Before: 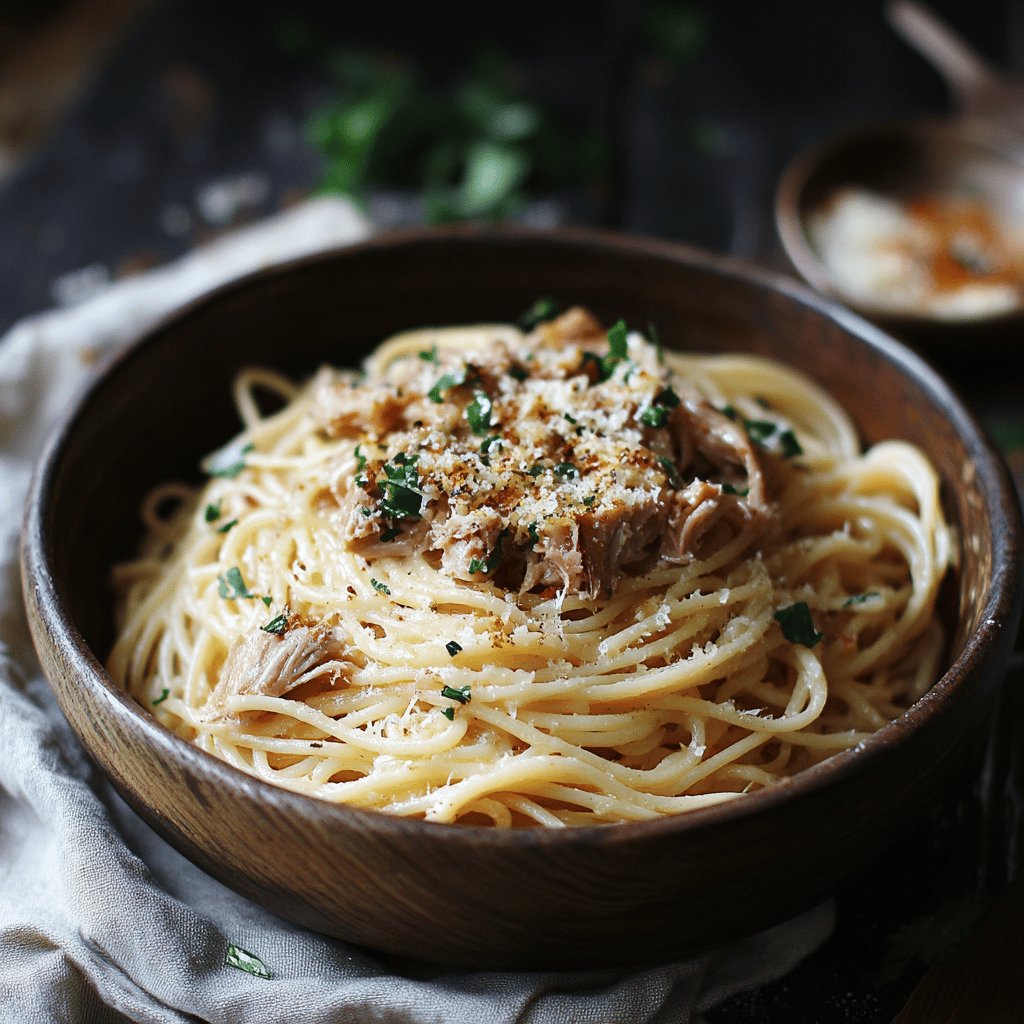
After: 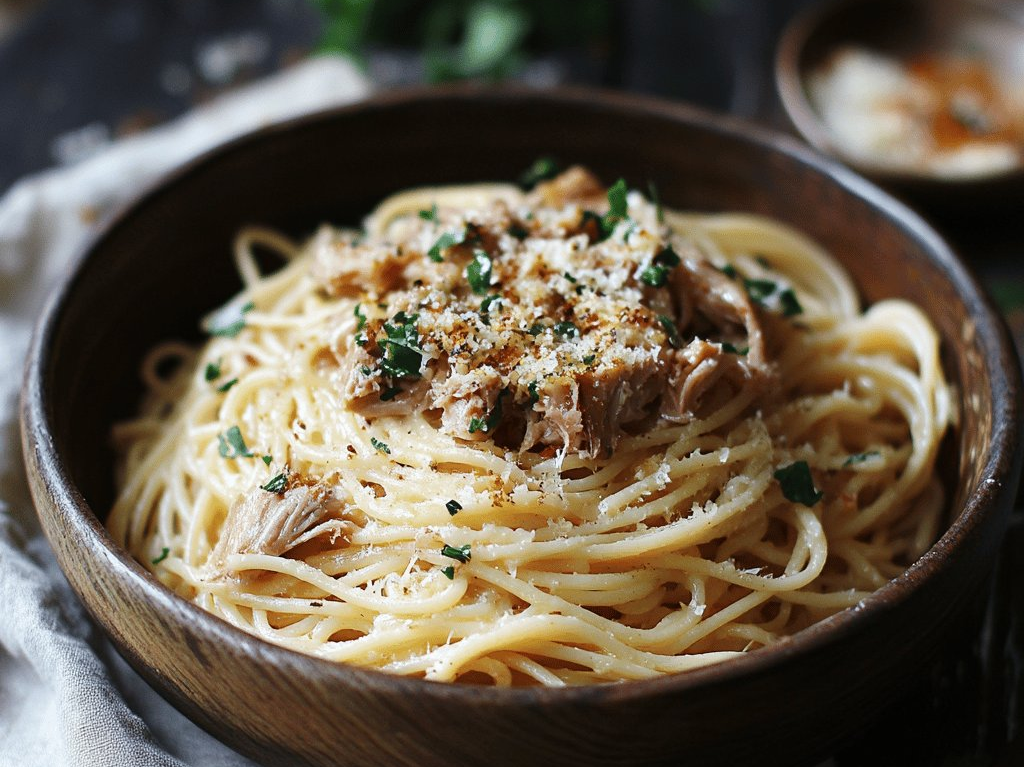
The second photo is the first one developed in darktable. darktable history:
crop: top 13.835%, bottom 11.26%
